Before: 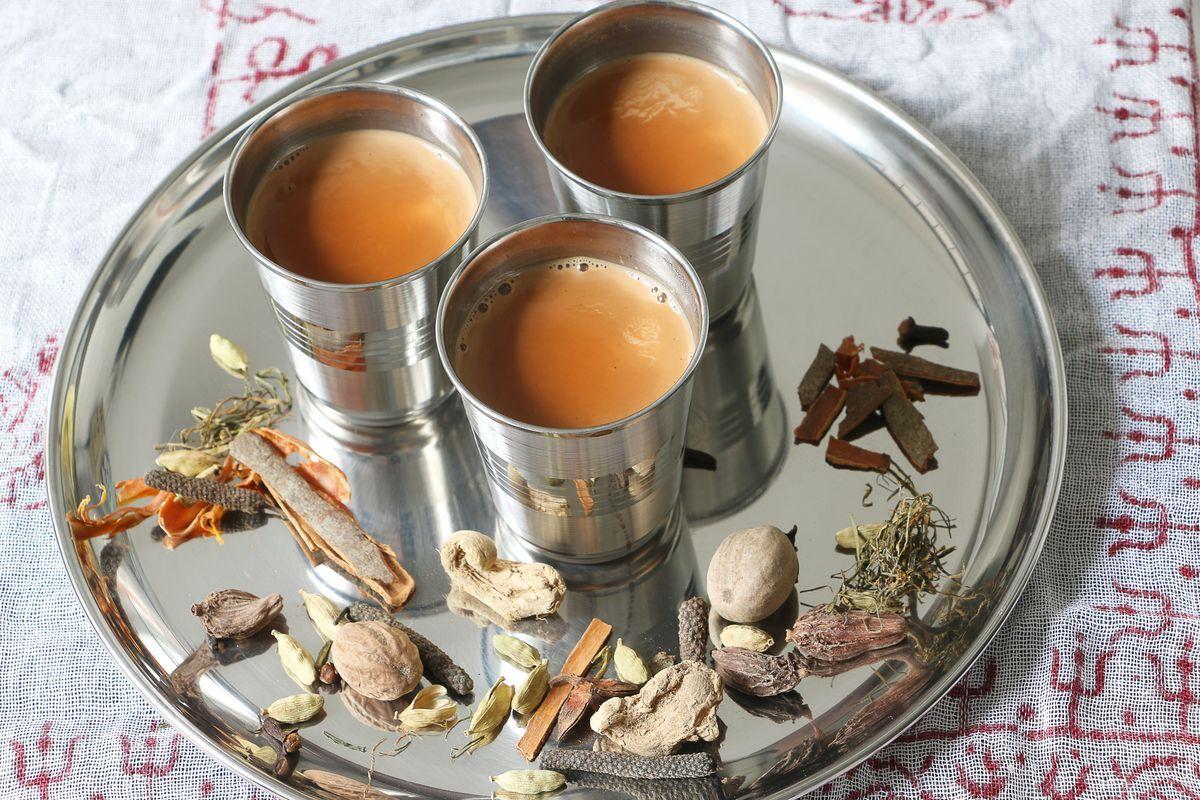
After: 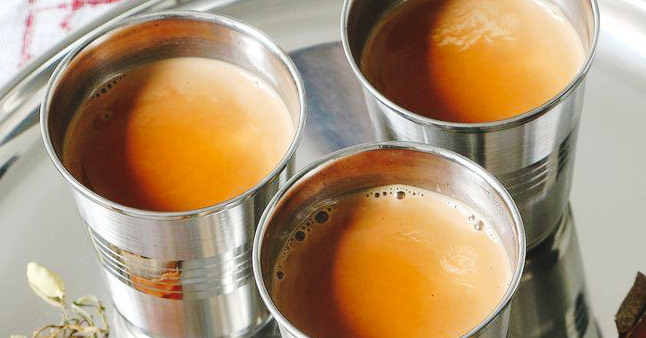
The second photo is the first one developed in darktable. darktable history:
tone curve: curves: ch0 [(0, 0) (0.003, 0.039) (0.011, 0.042) (0.025, 0.048) (0.044, 0.058) (0.069, 0.071) (0.1, 0.089) (0.136, 0.114) (0.177, 0.146) (0.224, 0.199) (0.277, 0.27) (0.335, 0.364) (0.399, 0.47) (0.468, 0.566) (0.543, 0.643) (0.623, 0.73) (0.709, 0.8) (0.801, 0.863) (0.898, 0.925) (1, 1)], preserve colors none
crop: left 15.306%, top 9.065%, right 30.789%, bottom 48.638%
